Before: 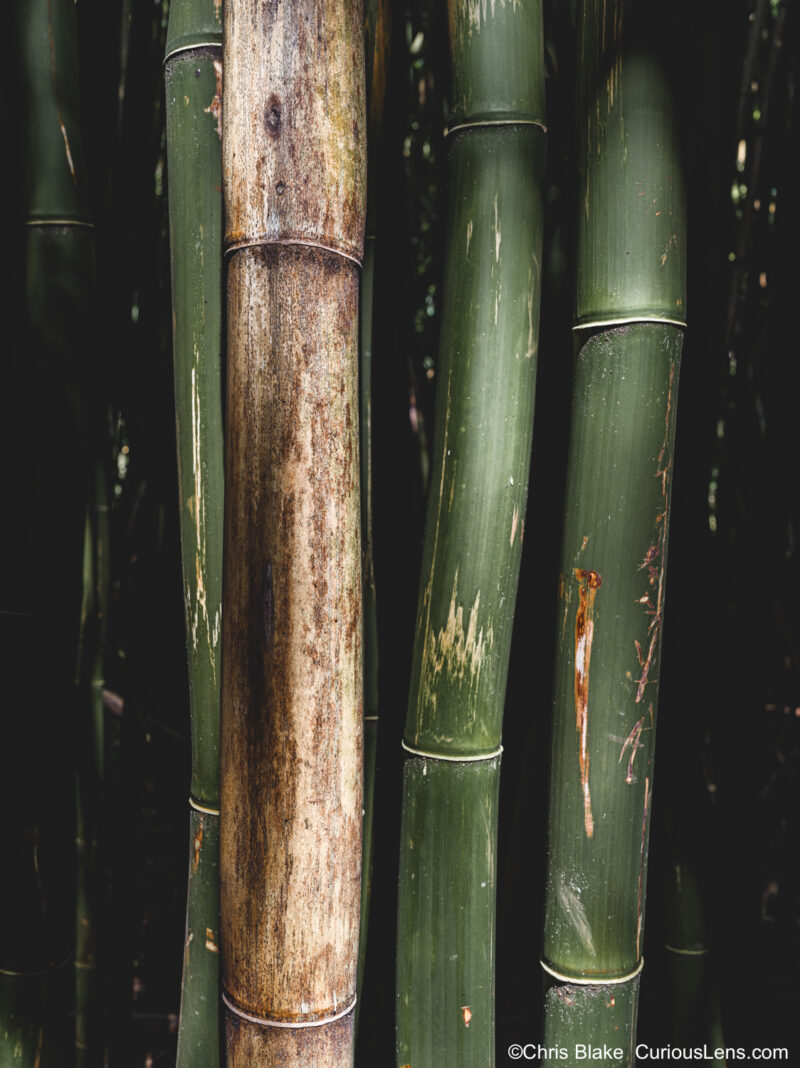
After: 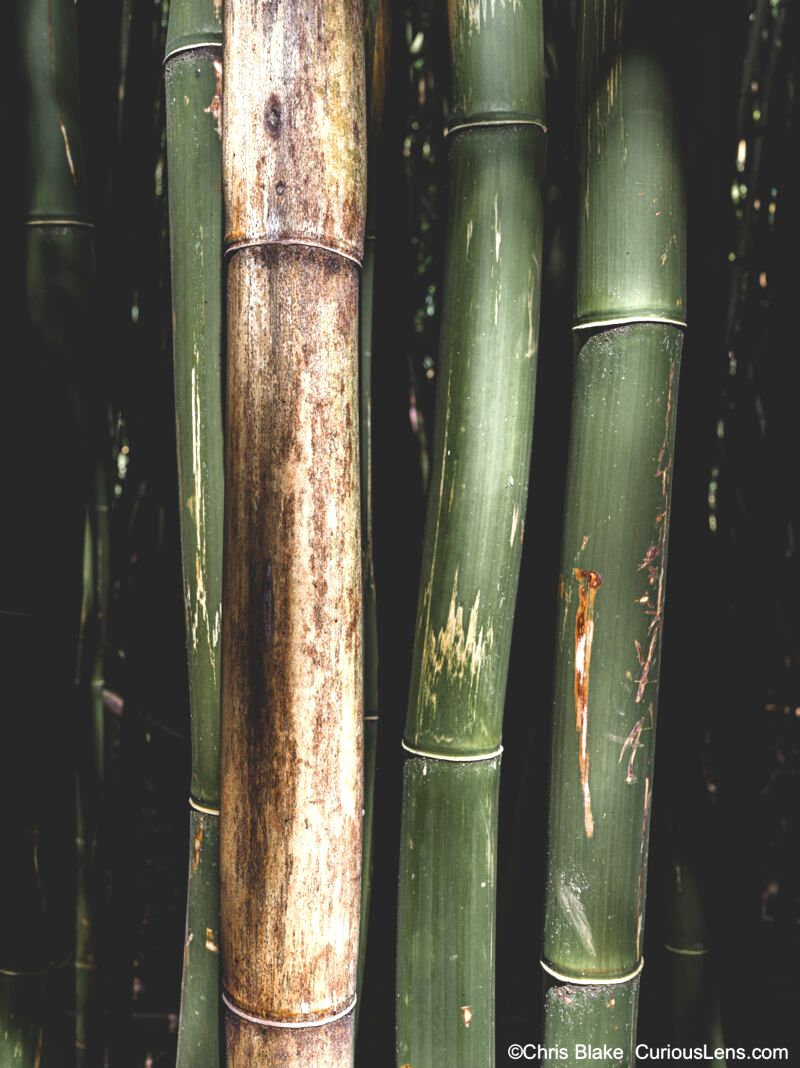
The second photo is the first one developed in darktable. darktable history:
contrast brightness saturation: contrast 0.013, saturation -0.046
exposure: black level correction 0, exposure 0.693 EV, compensate highlight preservation false
